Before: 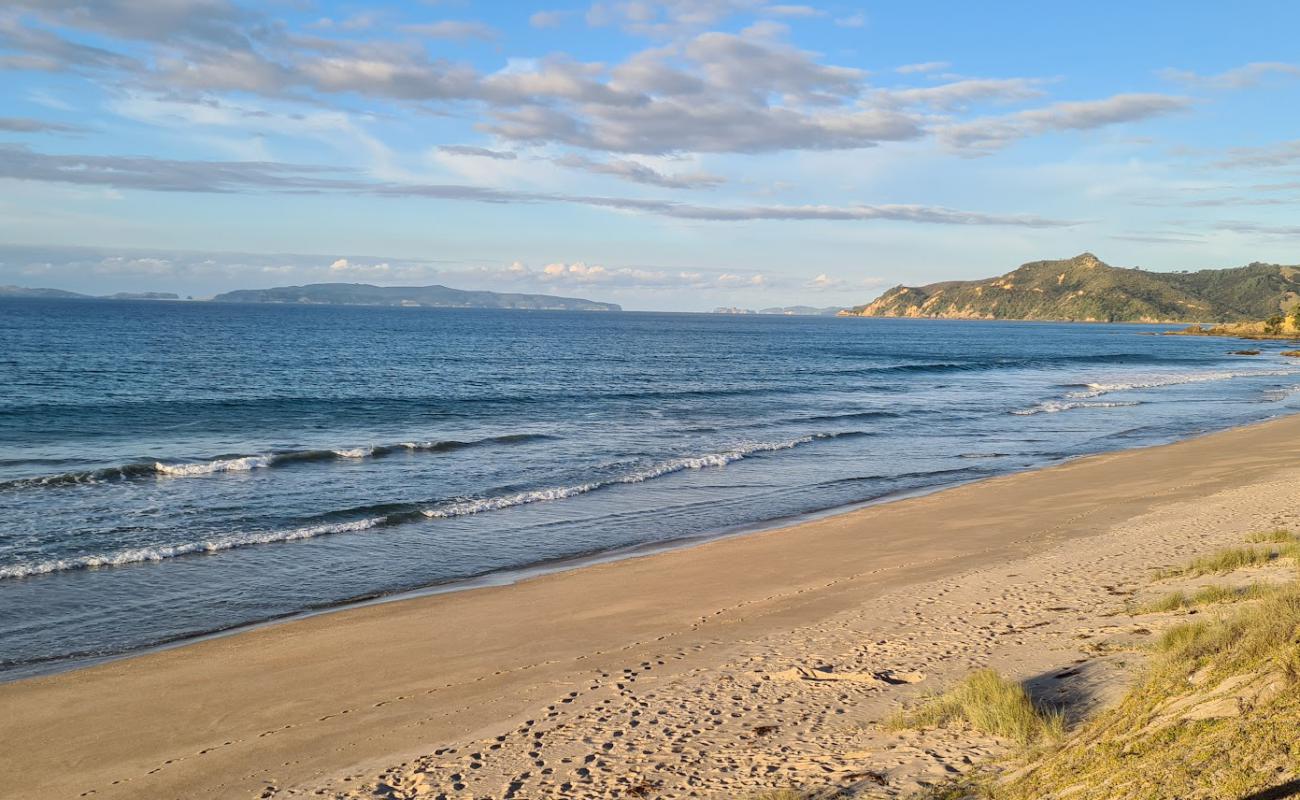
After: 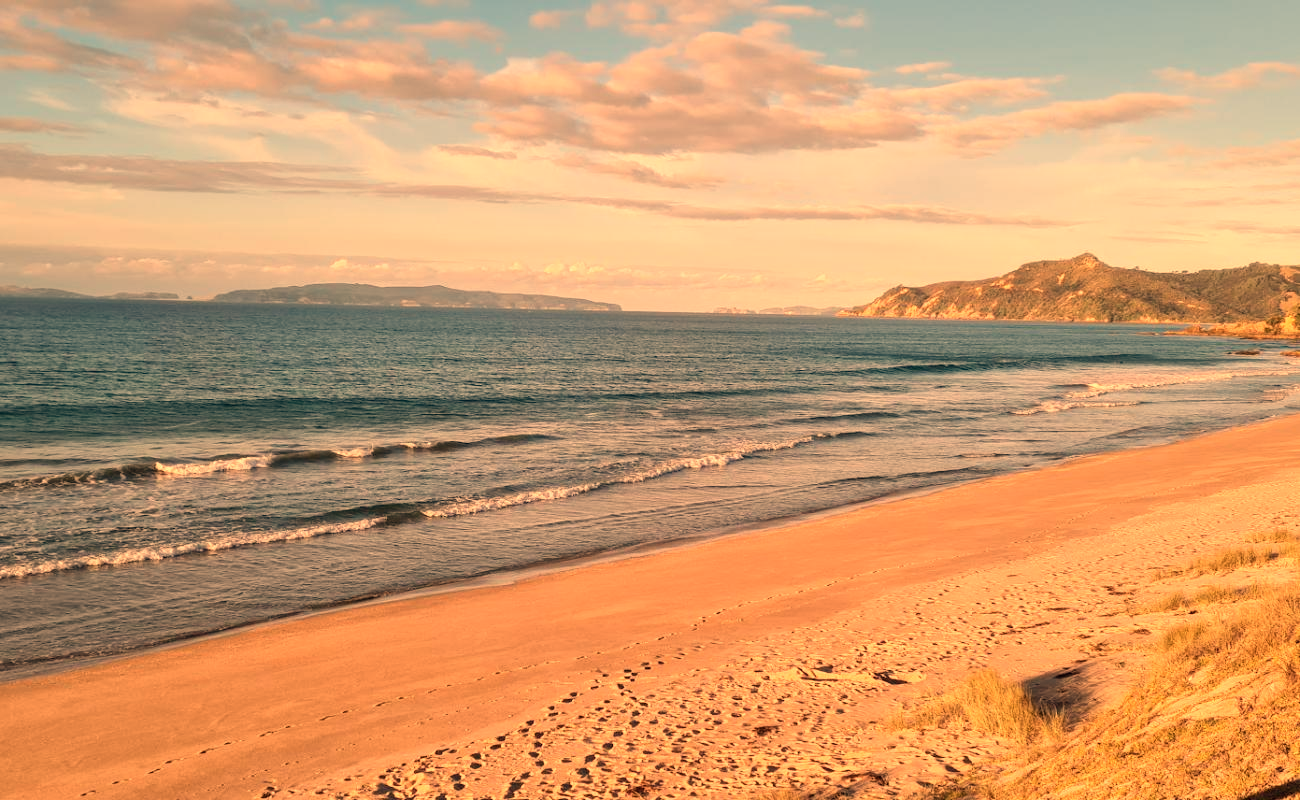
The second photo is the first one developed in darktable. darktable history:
contrast brightness saturation: saturation -0.05
white balance: red 1.467, blue 0.684
